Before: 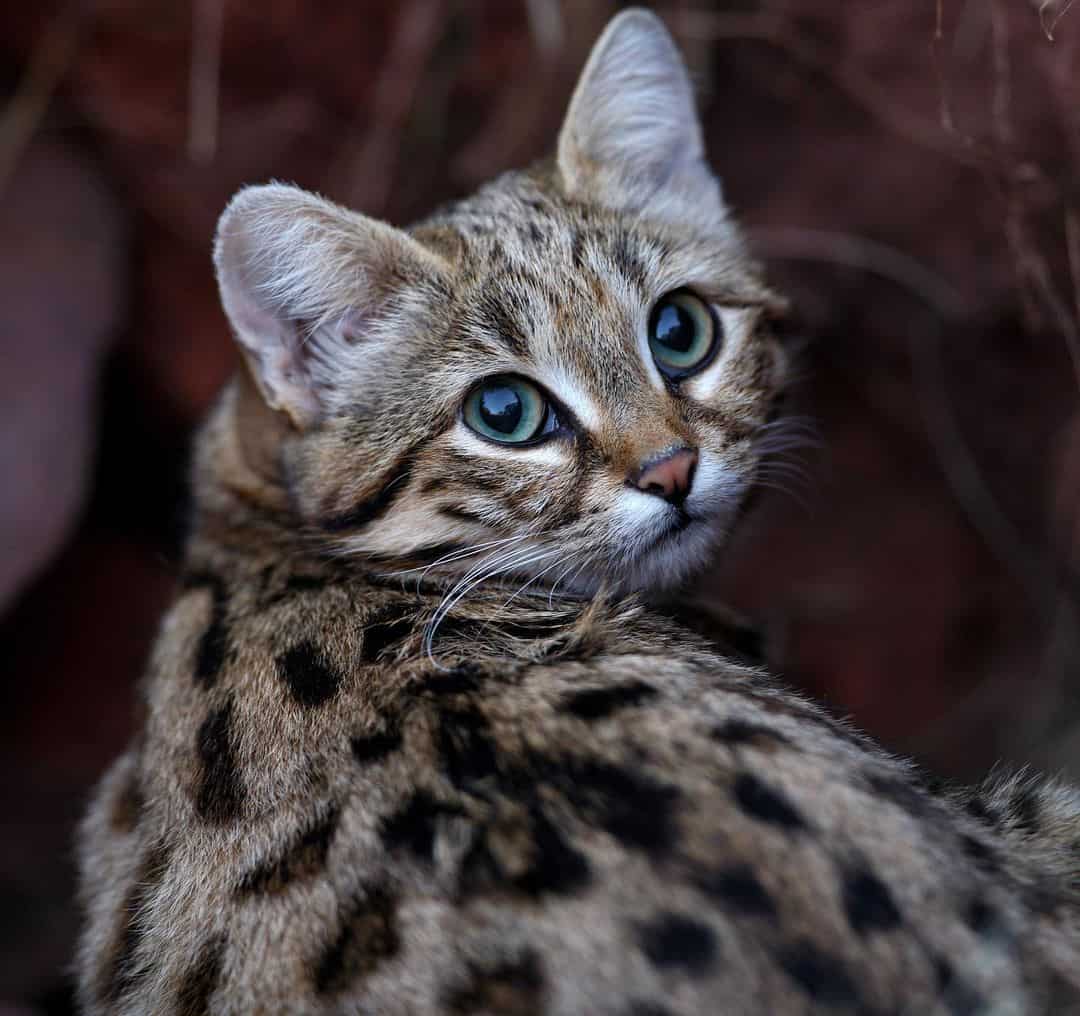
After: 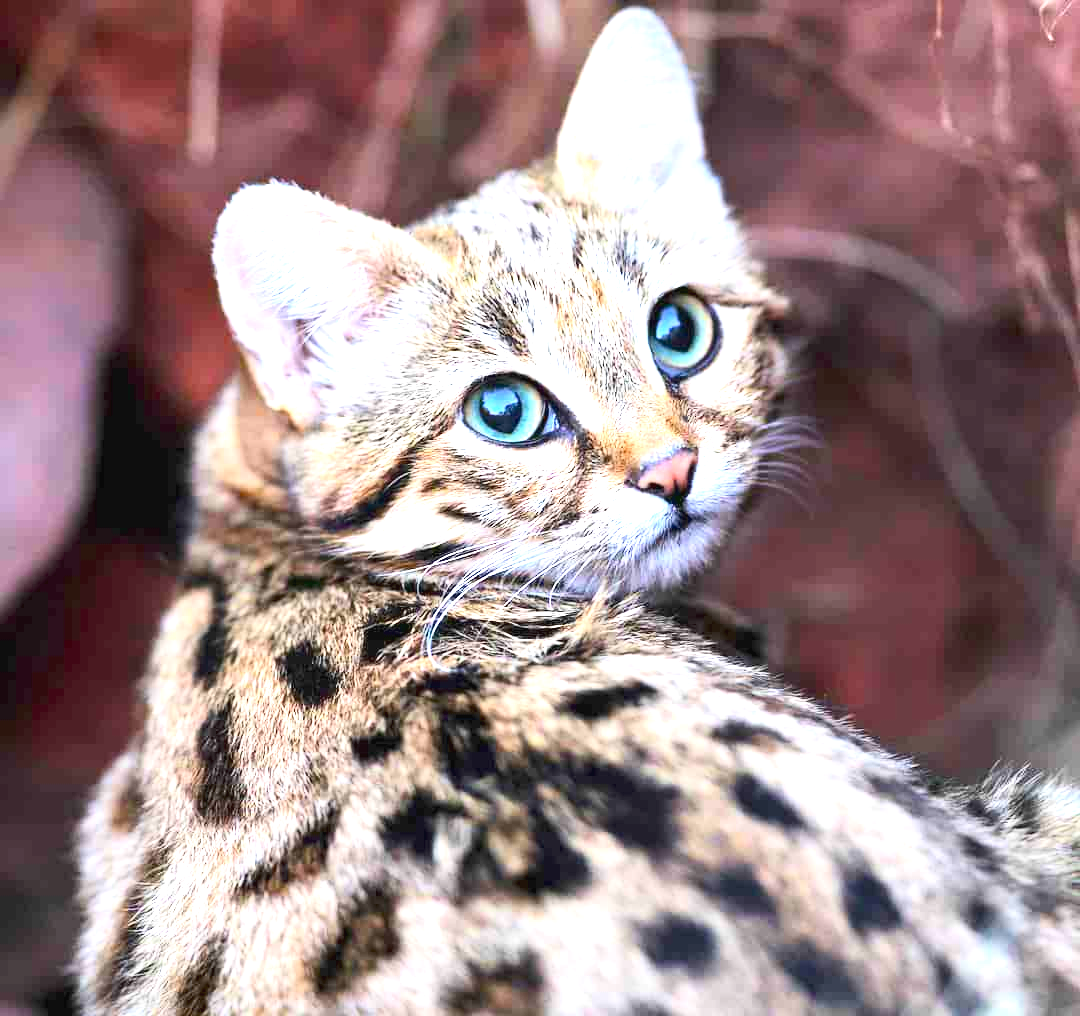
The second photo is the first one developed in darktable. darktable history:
exposure: black level correction 0, exposure 2.367 EV, compensate exposure bias true, compensate highlight preservation false
contrast brightness saturation: contrast 0.203, brightness 0.16, saturation 0.228
